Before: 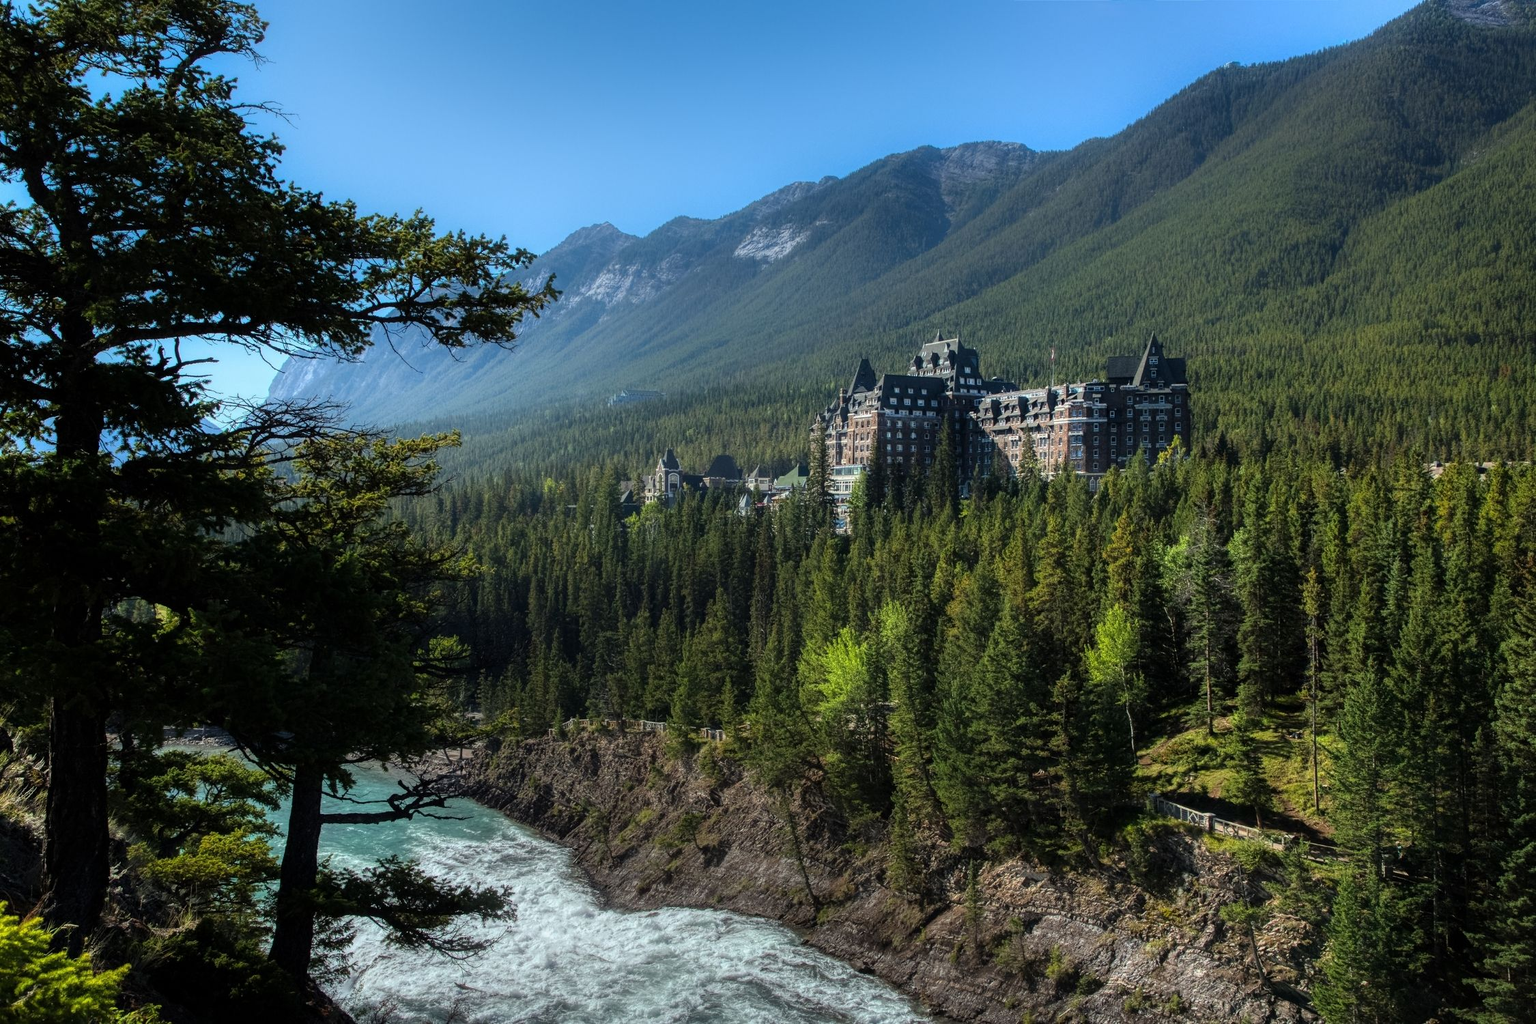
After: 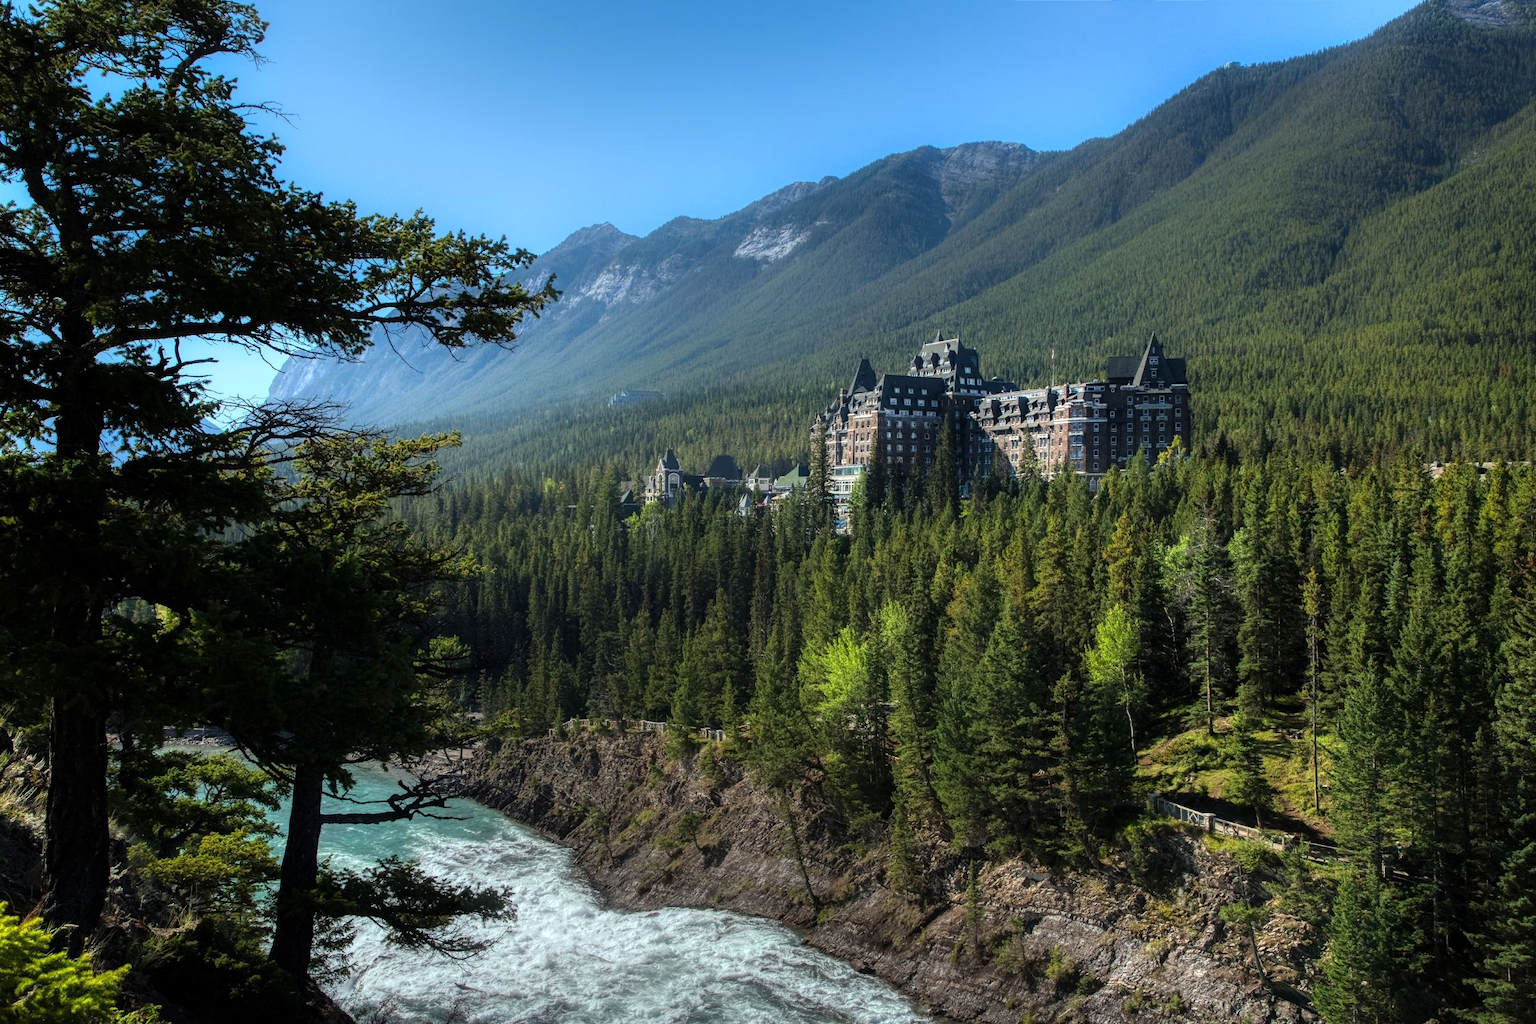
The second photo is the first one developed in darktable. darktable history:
exposure: exposure 0.18 EV, compensate exposure bias true, compensate highlight preservation false
